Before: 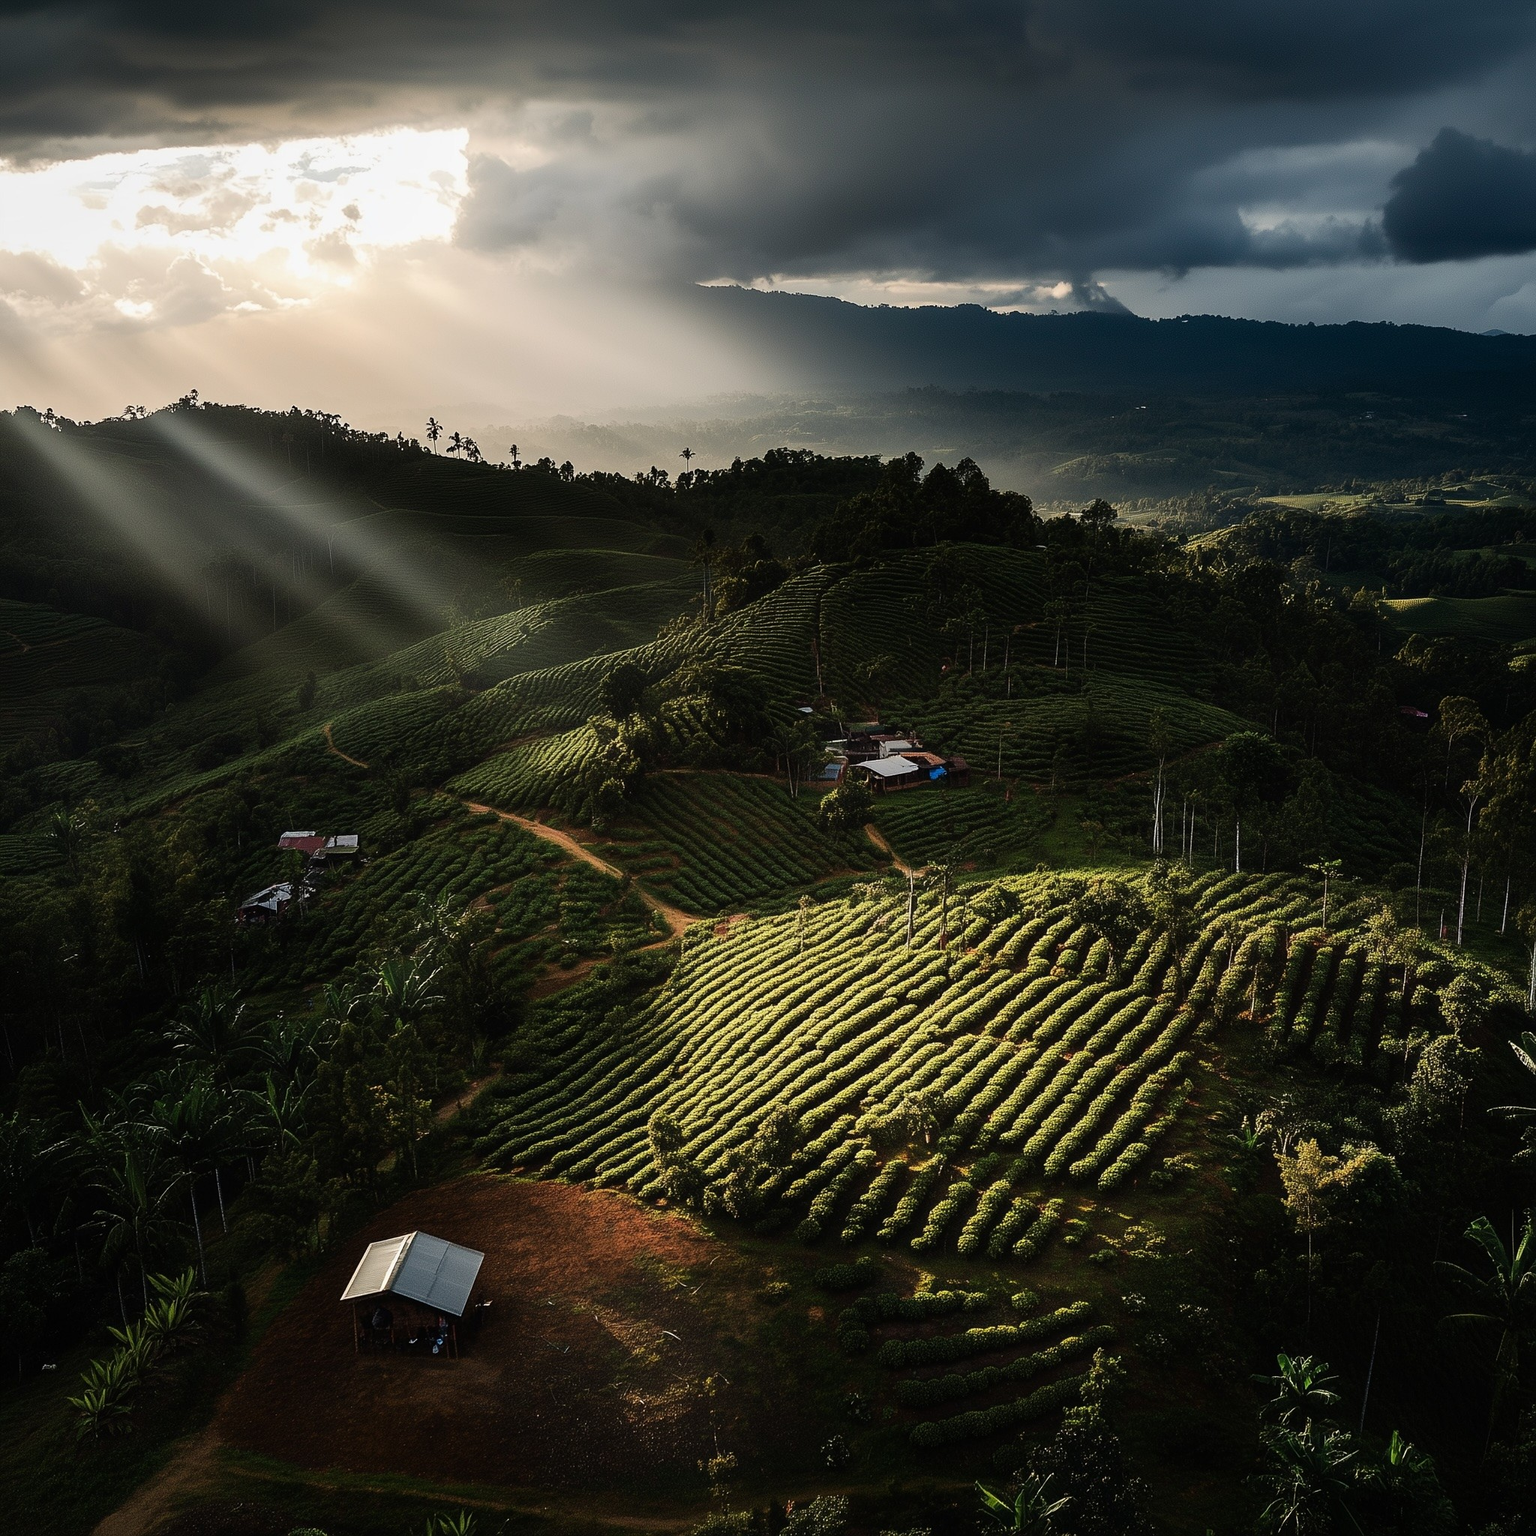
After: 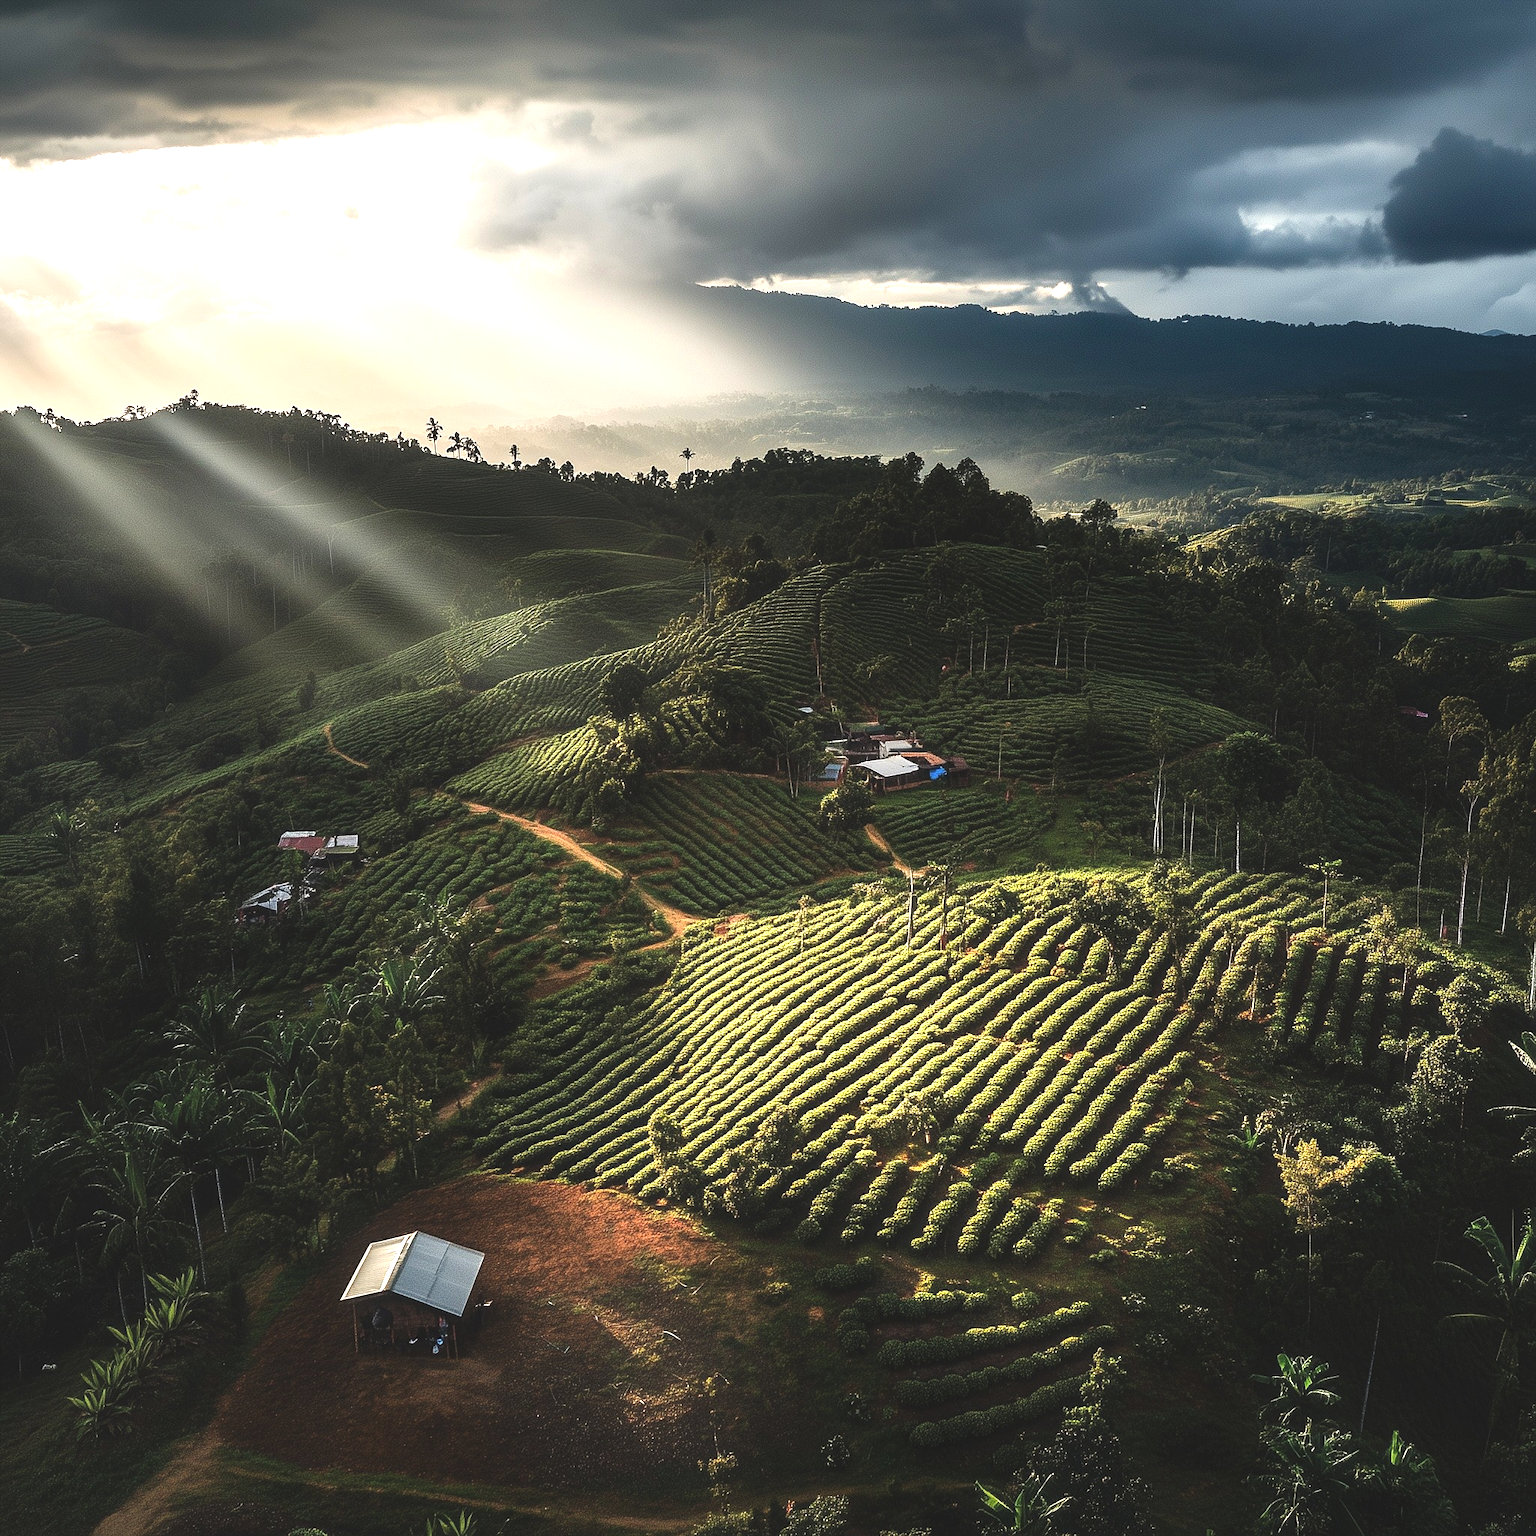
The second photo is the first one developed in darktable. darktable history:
exposure: black level correction -0.005, exposure 1 EV, compensate highlight preservation false
local contrast: on, module defaults
